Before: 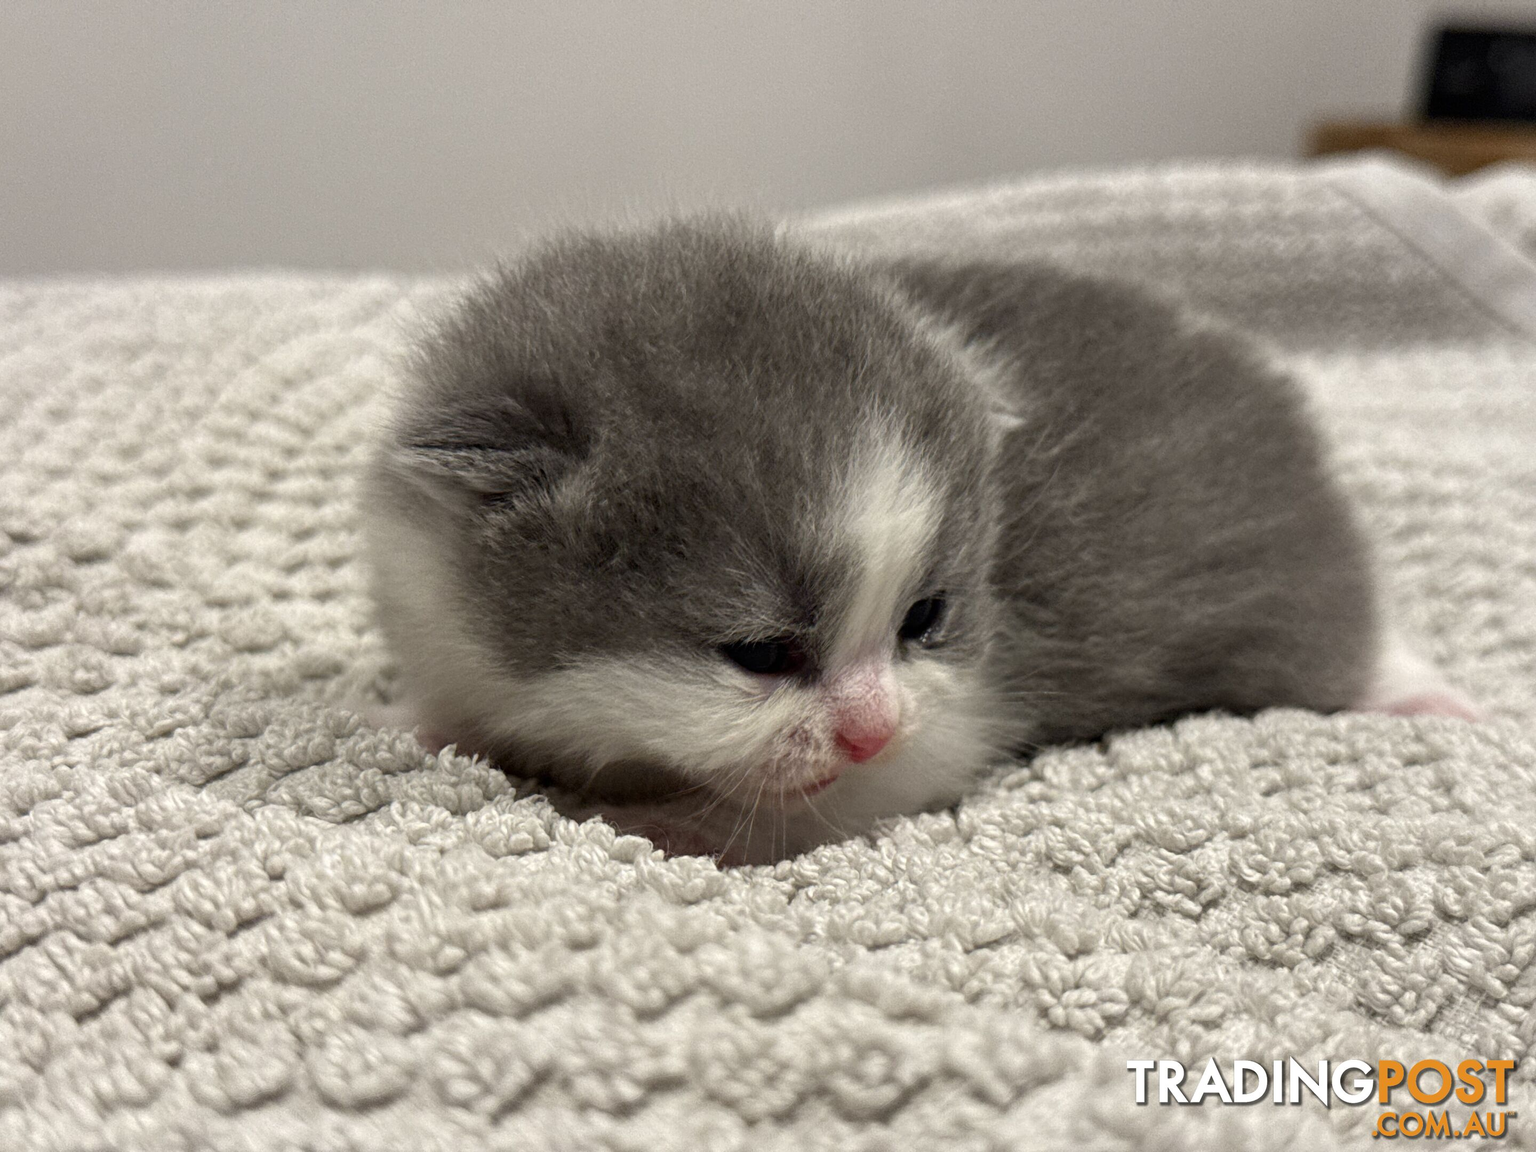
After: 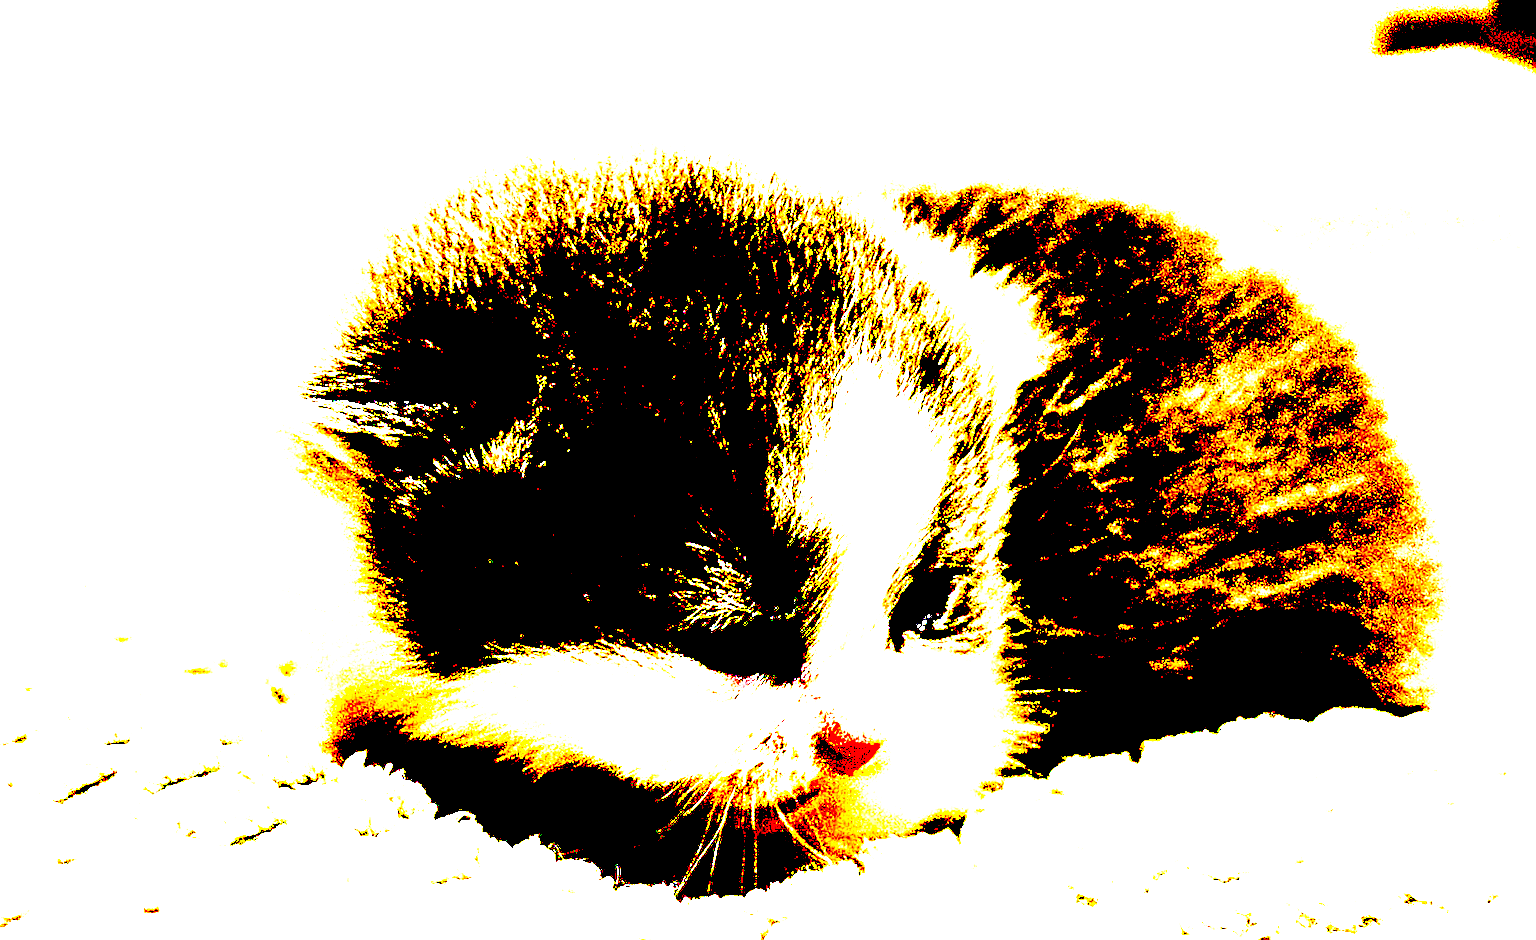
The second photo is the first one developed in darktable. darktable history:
exposure: black level correction 0.098, exposure 3.068 EV, compensate highlight preservation false
crop and rotate: left 9.692%, top 9.778%, right 6.203%, bottom 21.526%
sharpen: on, module defaults
